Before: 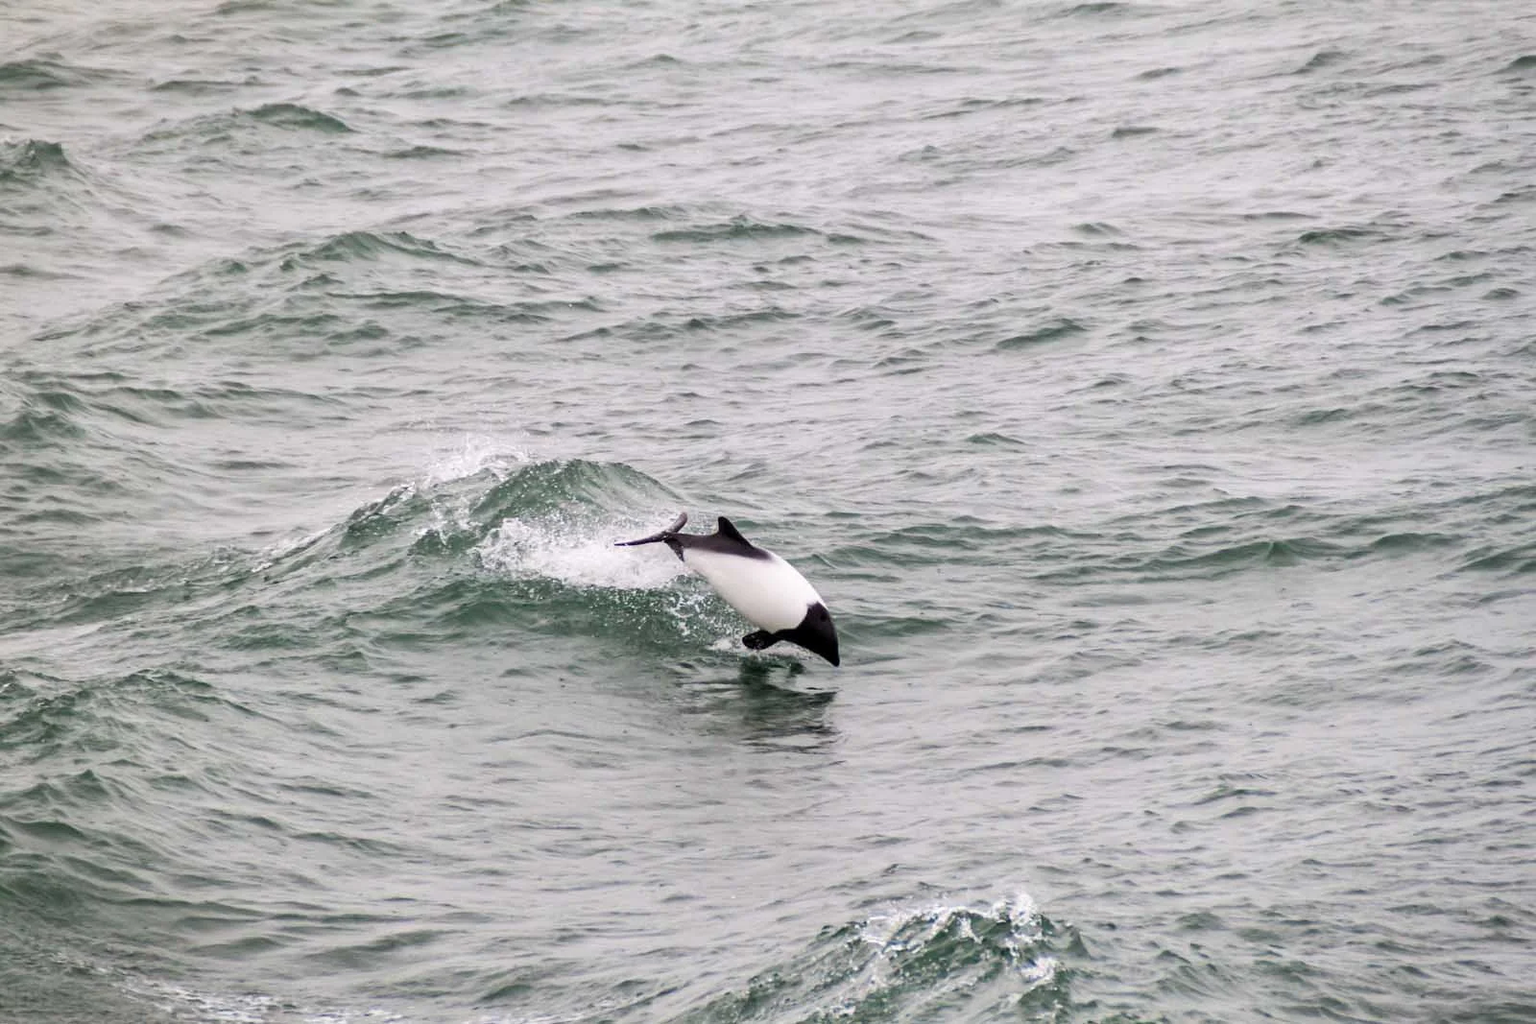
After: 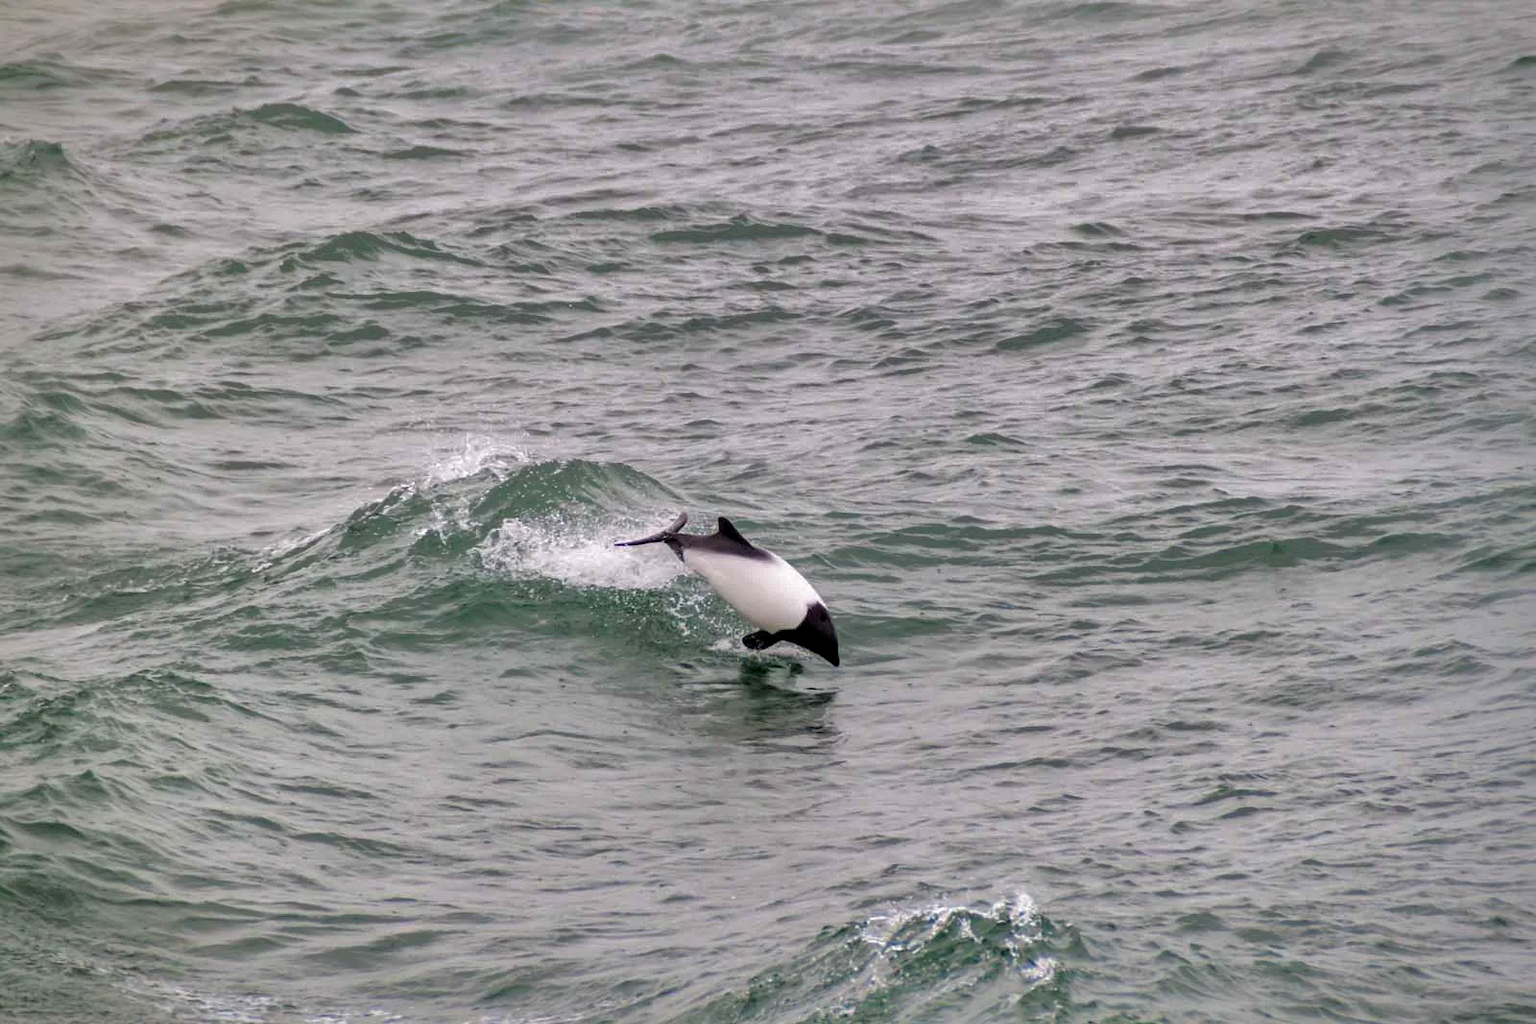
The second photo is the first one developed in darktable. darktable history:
local contrast: highlights 100%, shadows 100%, detail 120%, midtone range 0.2
shadows and highlights: shadows -19.91, highlights -73.15
color balance rgb: perceptual saturation grading › global saturation 25%, global vibrance 10%
